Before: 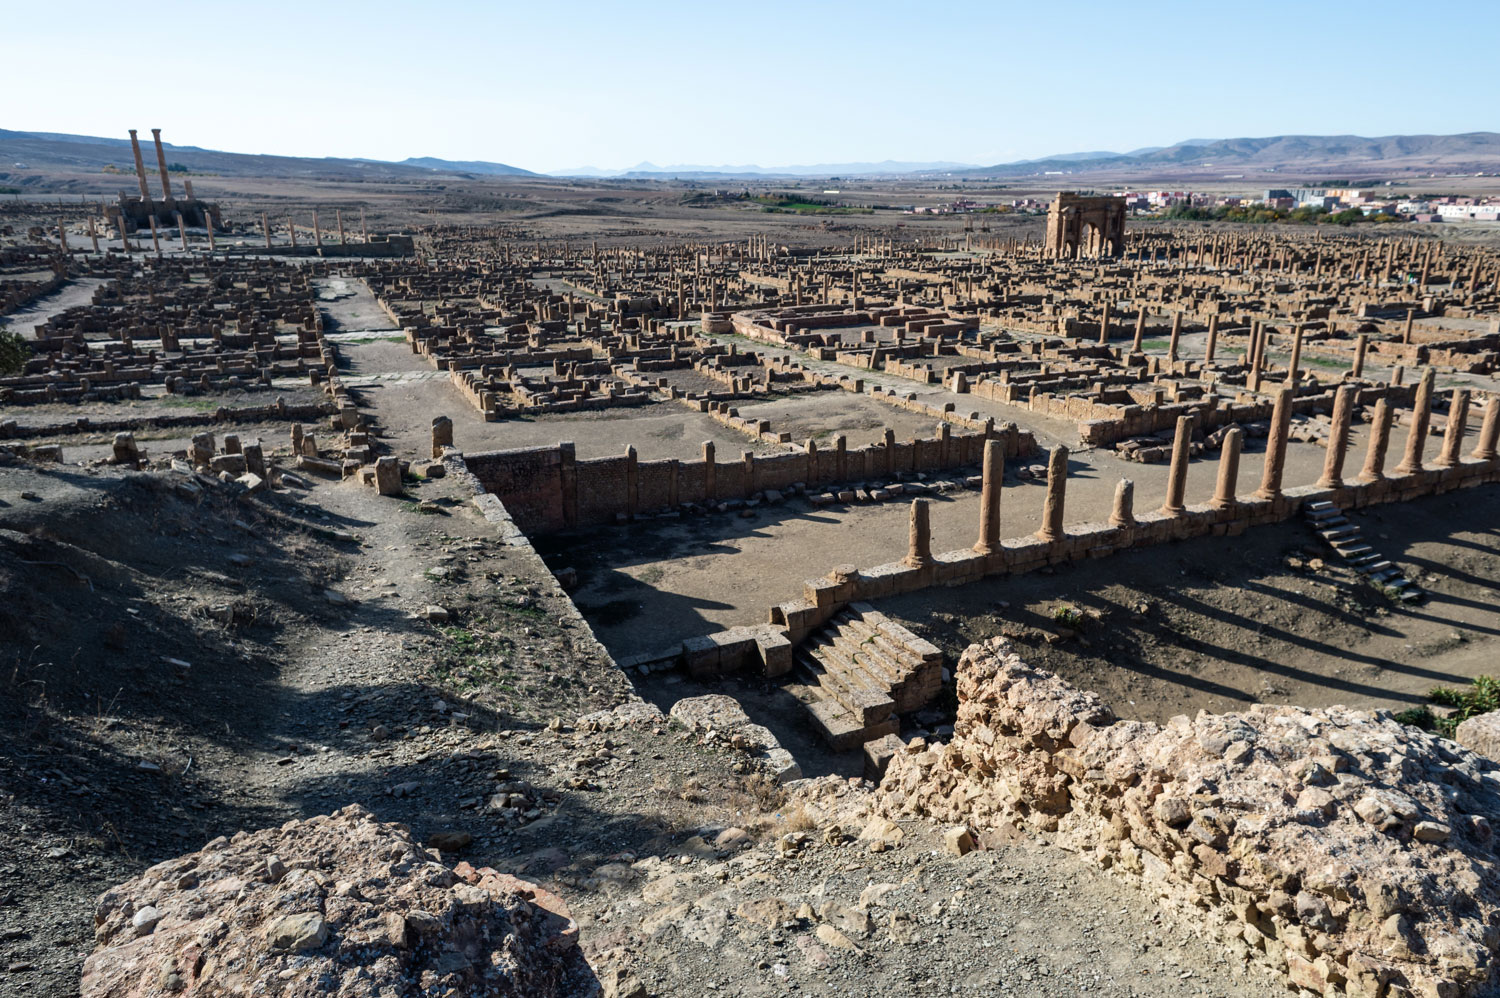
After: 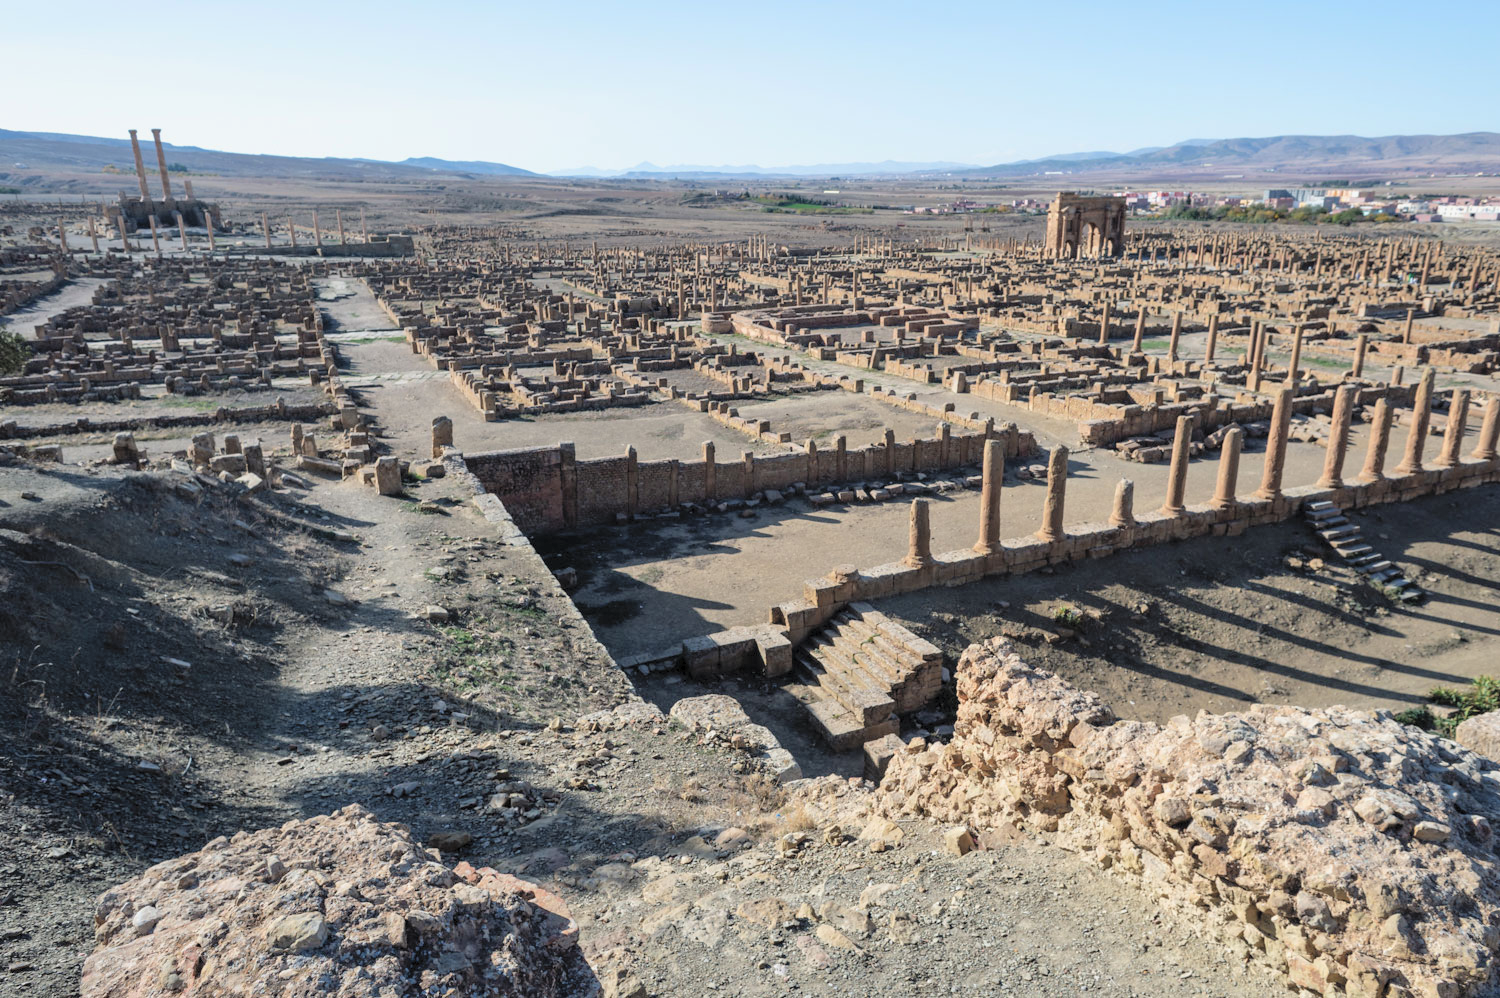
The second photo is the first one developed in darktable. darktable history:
shadows and highlights: shadows -20.62, white point adjustment -2.09, highlights -34.91
contrast brightness saturation: brightness 0.289
